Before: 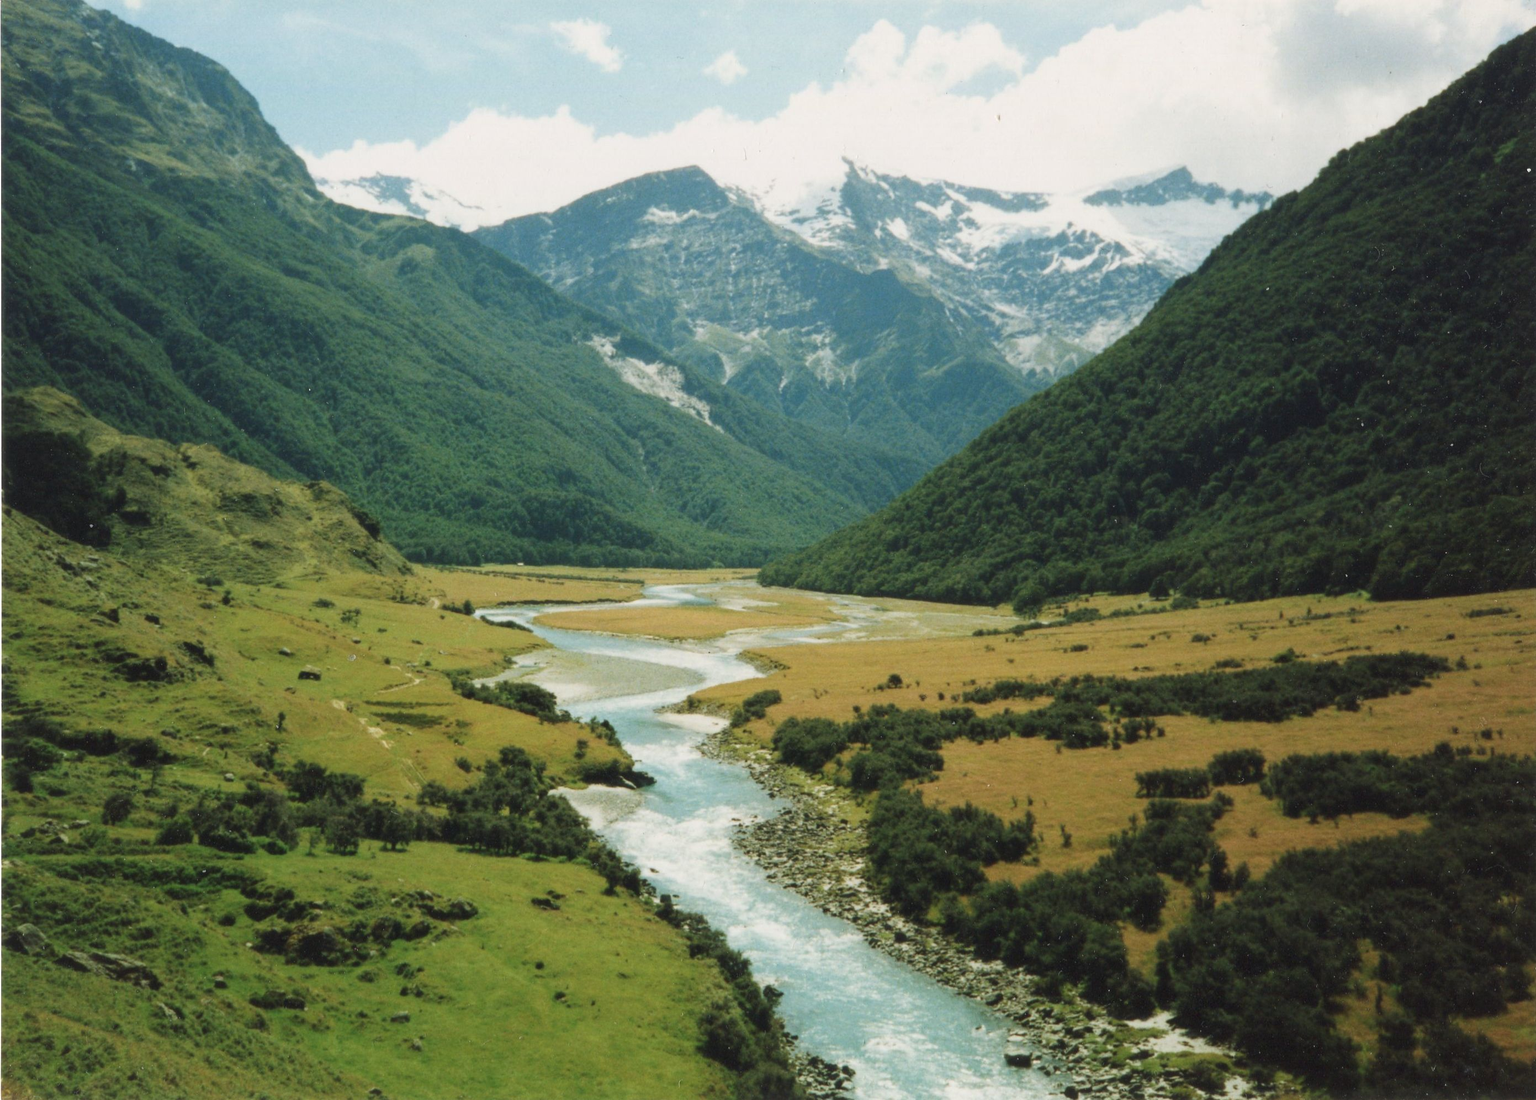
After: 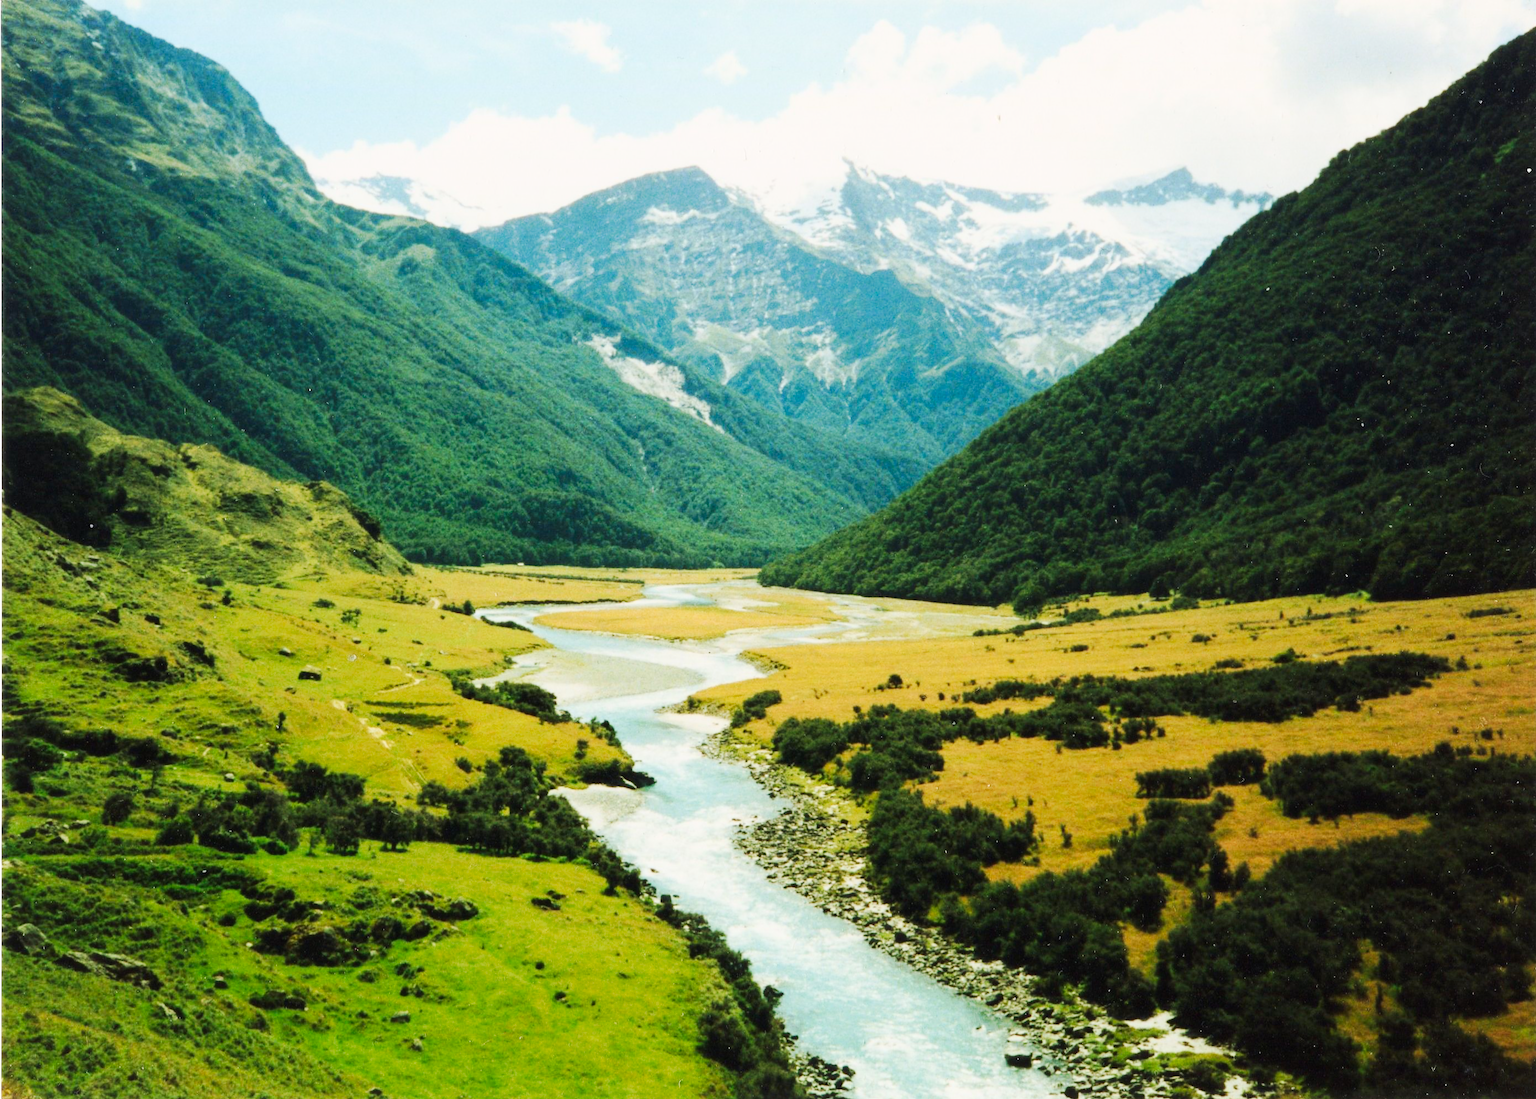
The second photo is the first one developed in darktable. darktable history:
tone curve: curves: ch0 [(0, 0) (0.003, 0.016) (0.011, 0.016) (0.025, 0.016) (0.044, 0.016) (0.069, 0.016) (0.1, 0.026) (0.136, 0.047) (0.177, 0.088) (0.224, 0.14) (0.277, 0.2) (0.335, 0.276) (0.399, 0.37) (0.468, 0.47) (0.543, 0.583) (0.623, 0.698) (0.709, 0.779) (0.801, 0.858) (0.898, 0.929) (1, 1)], preserve colors none
contrast brightness saturation: contrast 0.2, brightness 0.16, saturation 0.22
